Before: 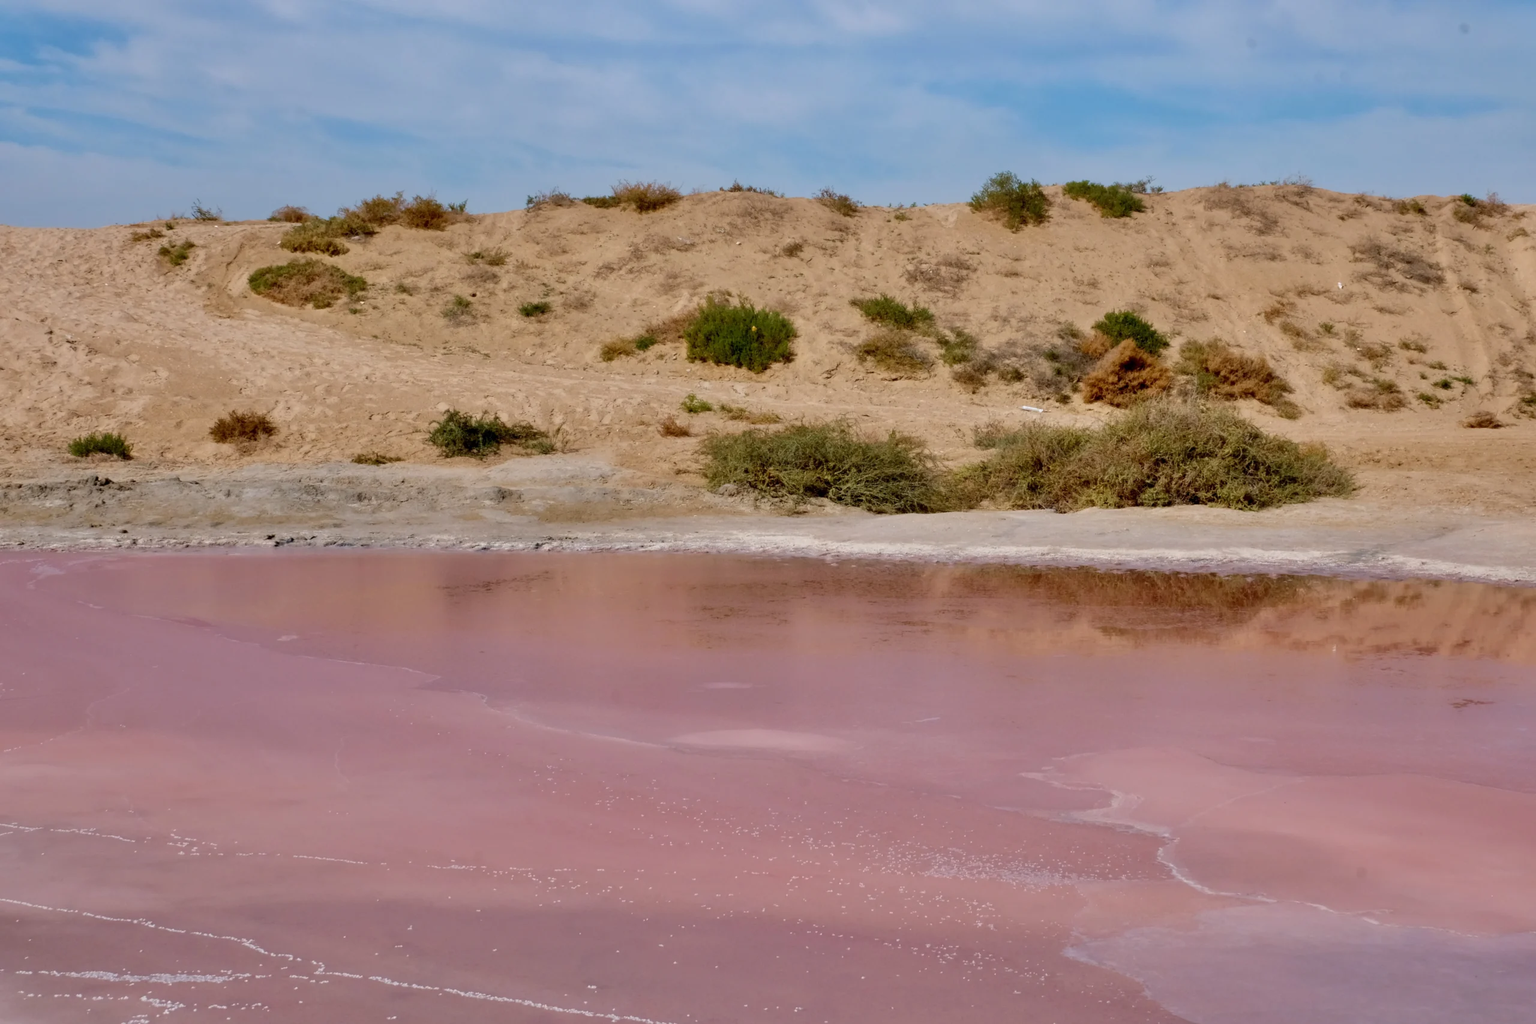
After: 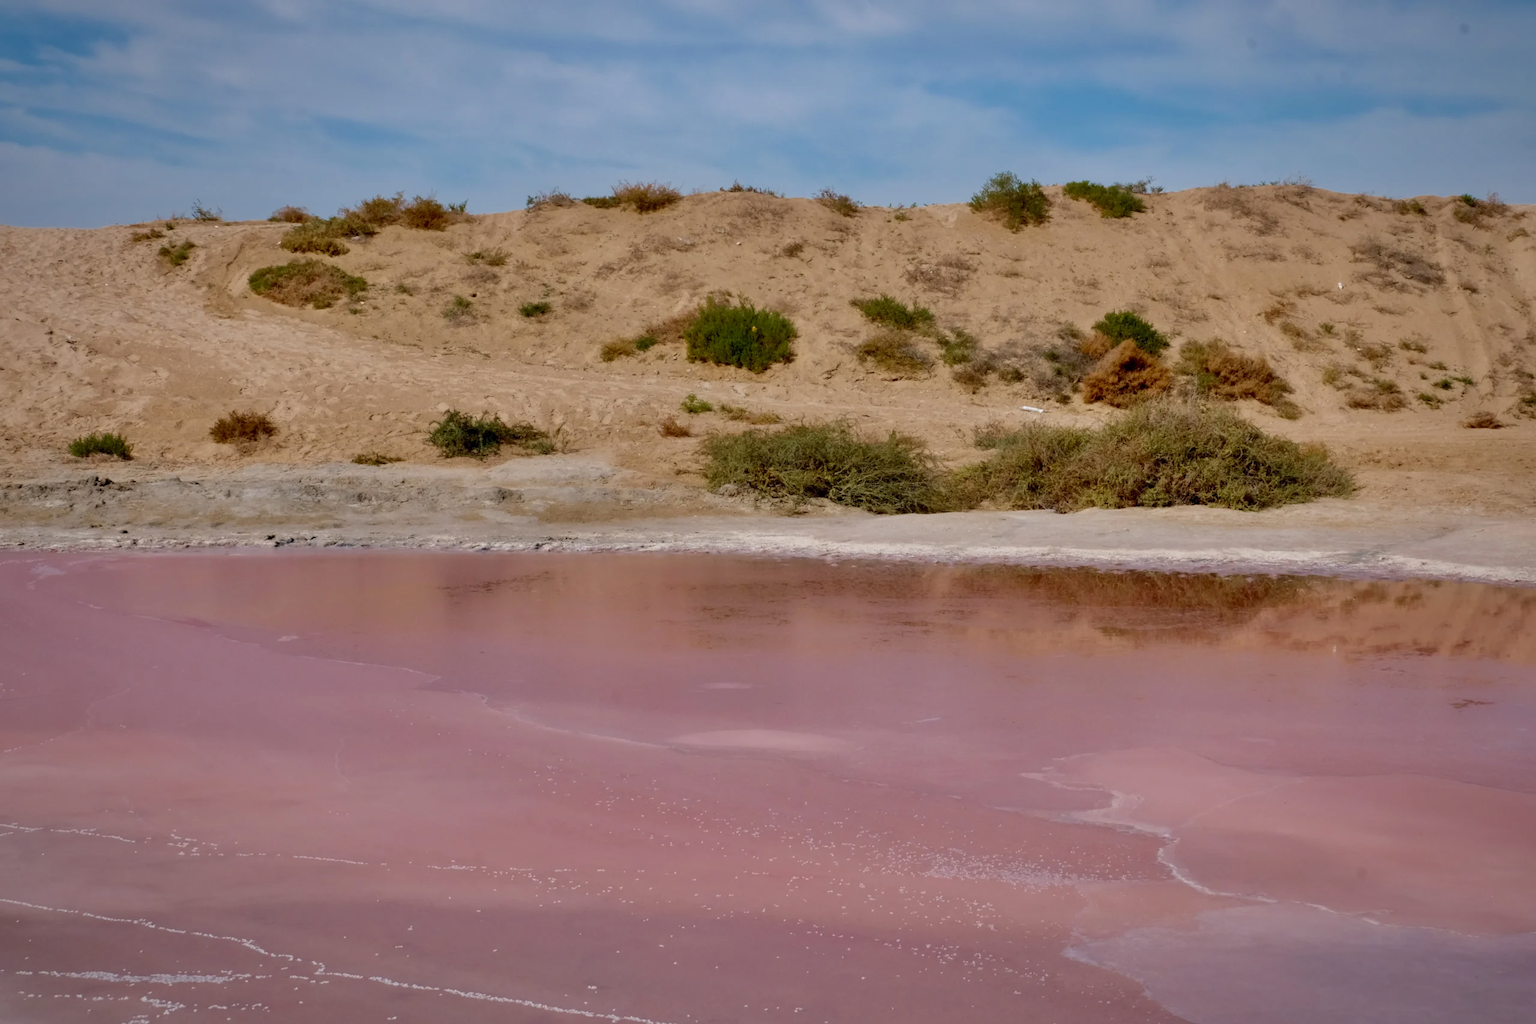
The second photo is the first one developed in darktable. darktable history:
color zones: curves: ch0 [(0, 0.425) (0.143, 0.422) (0.286, 0.42) (0.429, 0.419) (0.571, 0.419) (0.714, 0.42) (0.857, 0.422) (1, 0.425)]
vignetting: fall-off start 80.87%, fall-off radius 61.59%, brightness -0.384, saturation 0.007, center (0, 0.007), automatic ratio true, width/height ratio 1.418
